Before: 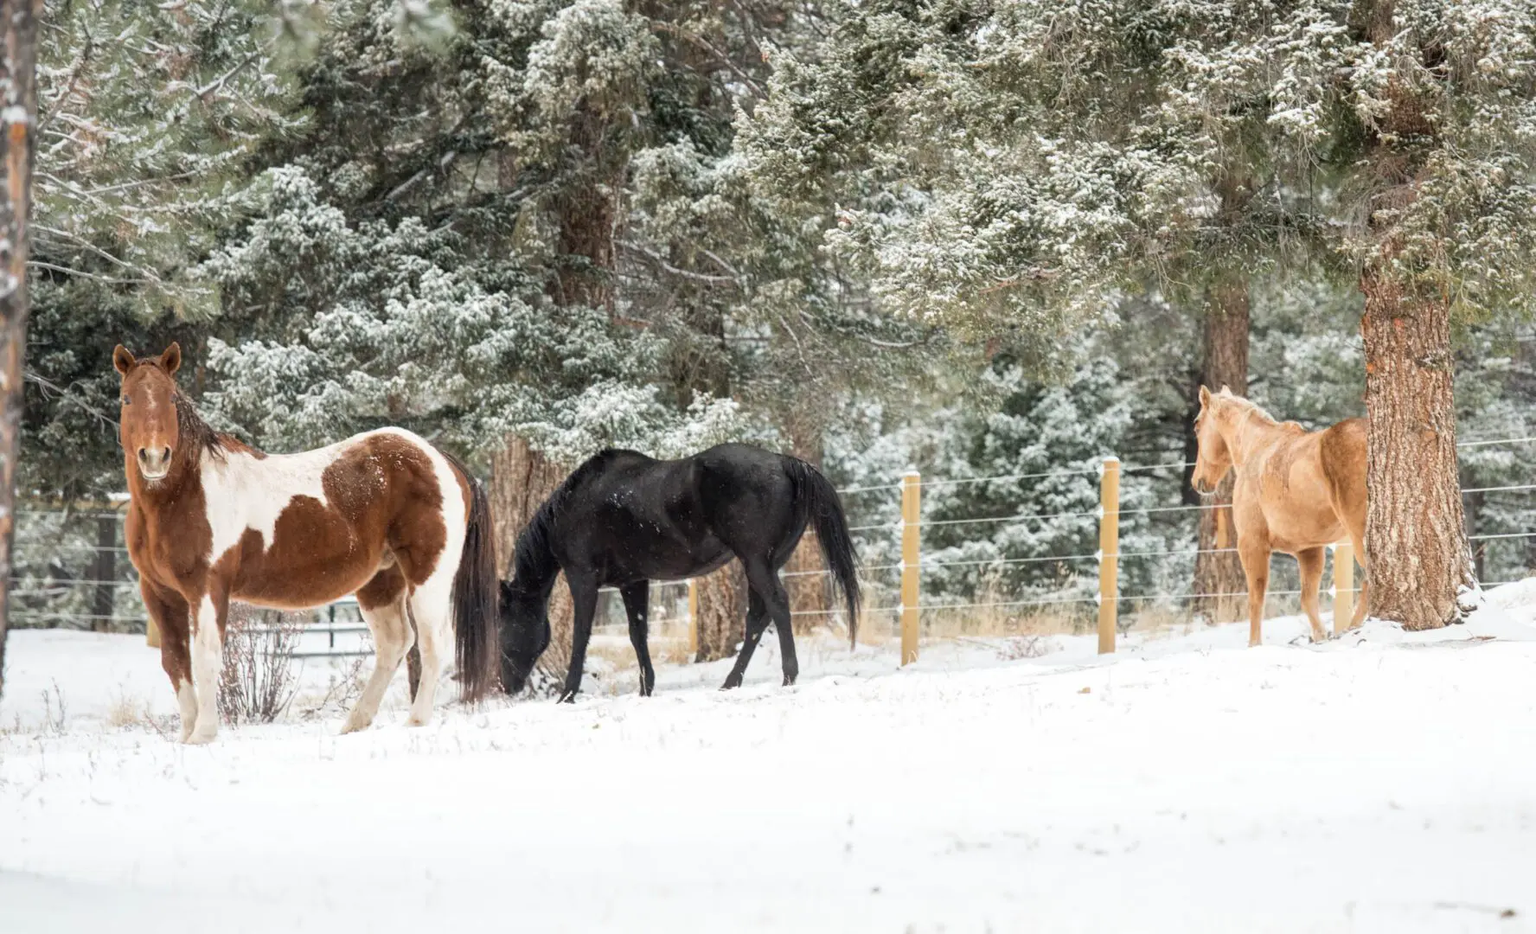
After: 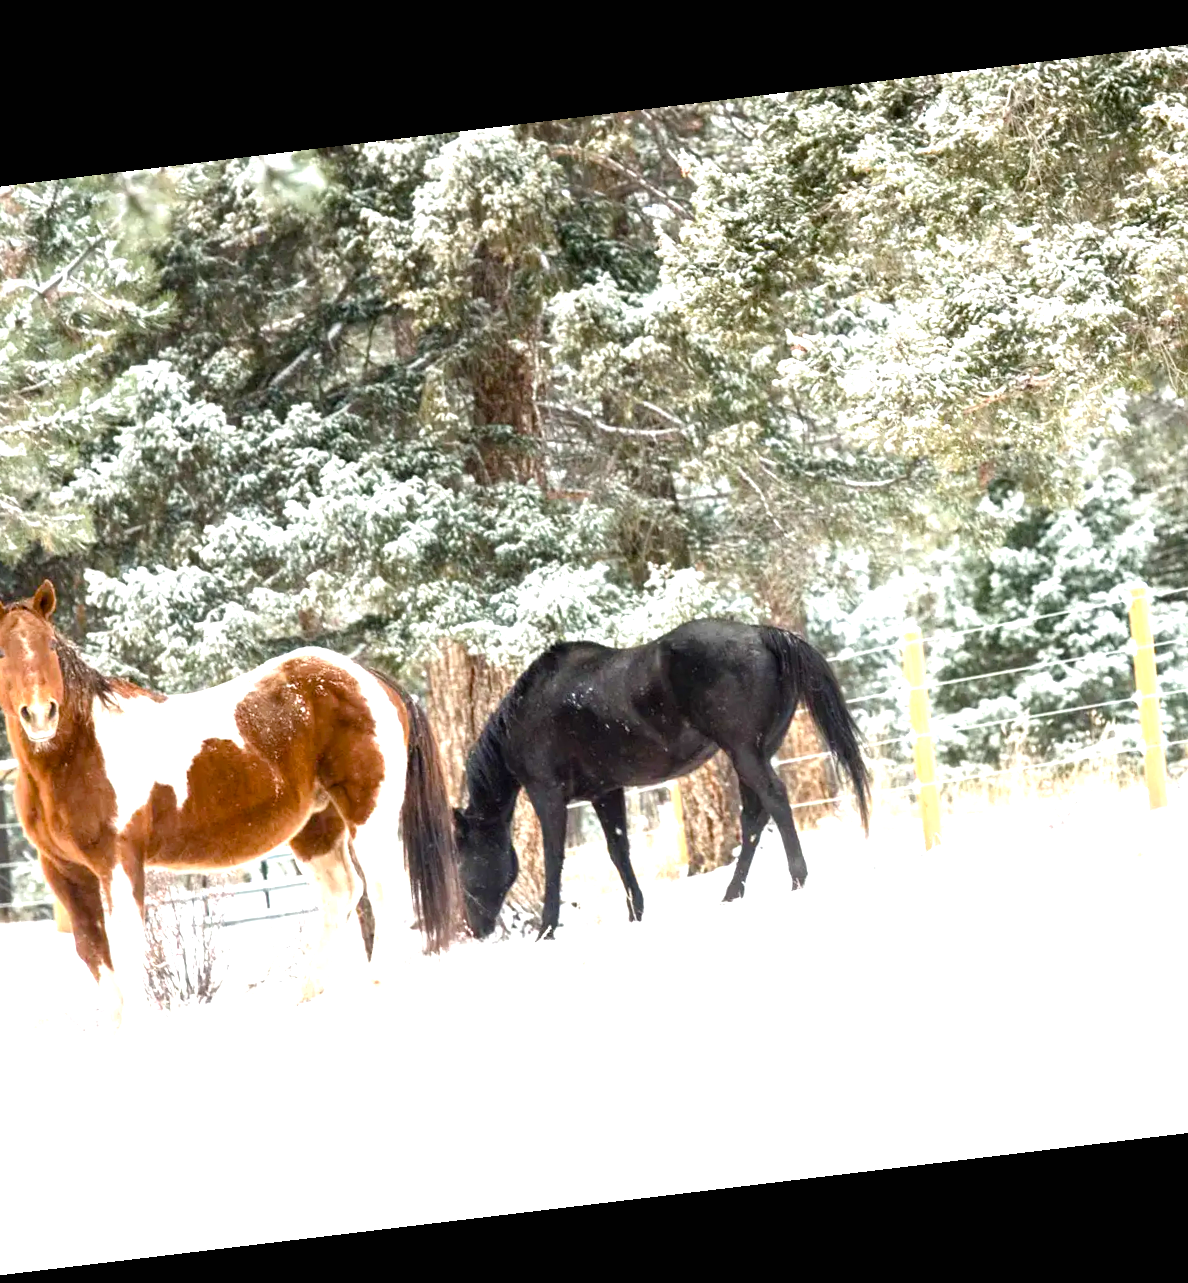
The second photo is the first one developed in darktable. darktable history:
rotate and perspective: rotation -6.83°, automatic cropping off
exposure: black level correction 0, exposure 0.7 EV, compensate highlight preservation false
crop: left 10.644%, right 26.528%
white balance: emerald 1
color balance rgb: perceptual saturation grading › mid-tones 6.33%, perceptual saturation grading › shadows 72.44%, perceptual brilliance grading › highlights 11.59%, contrast 5.05%
